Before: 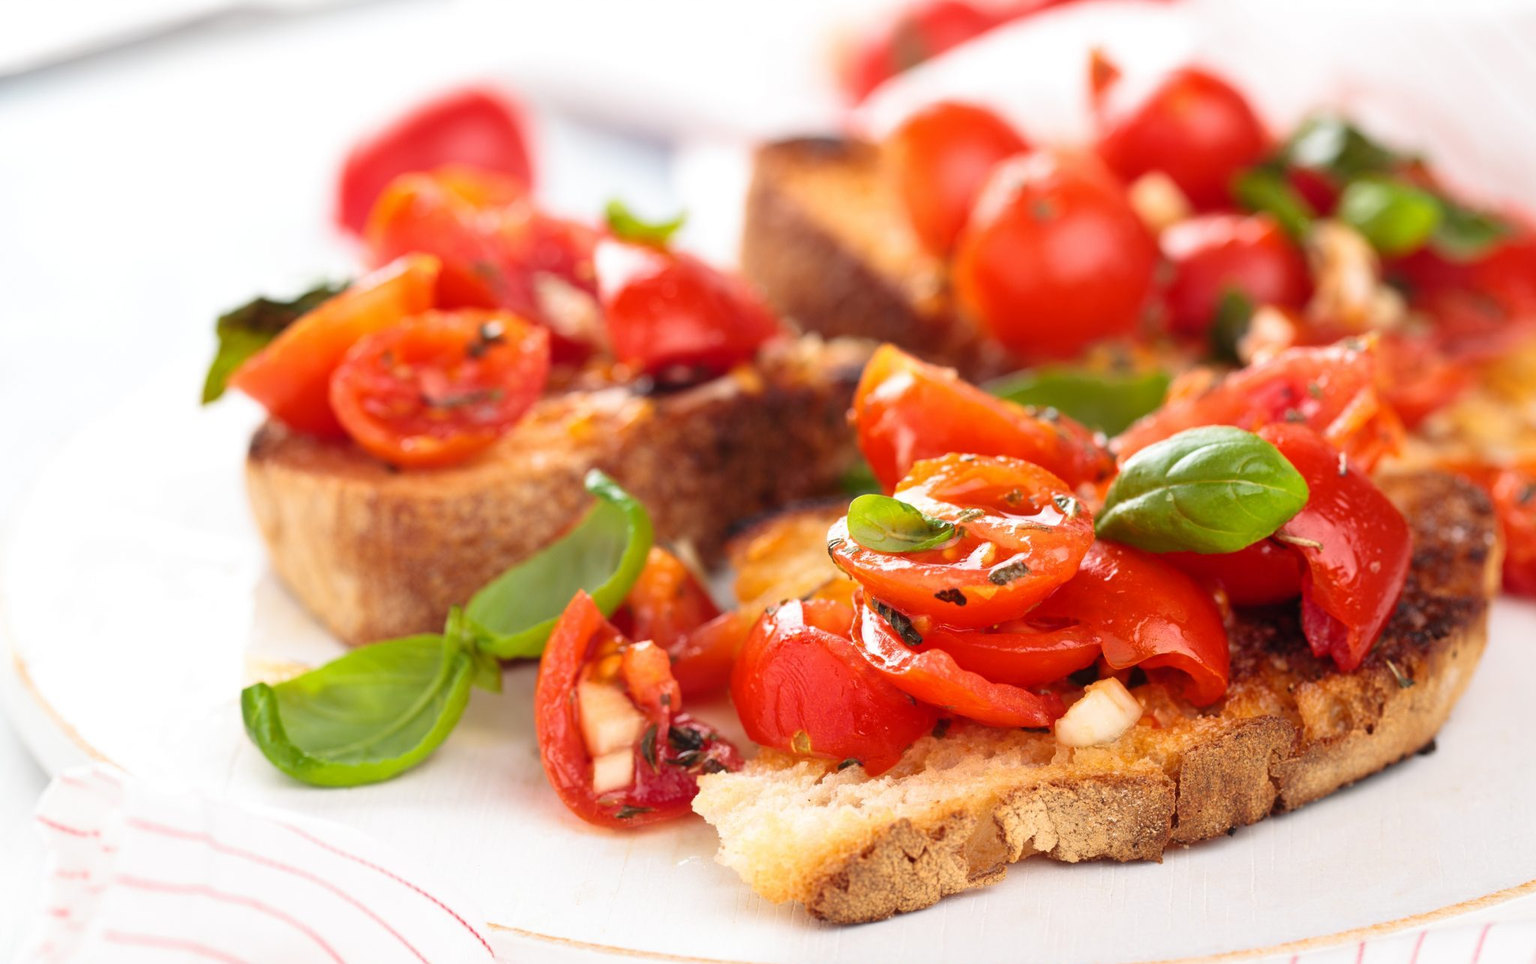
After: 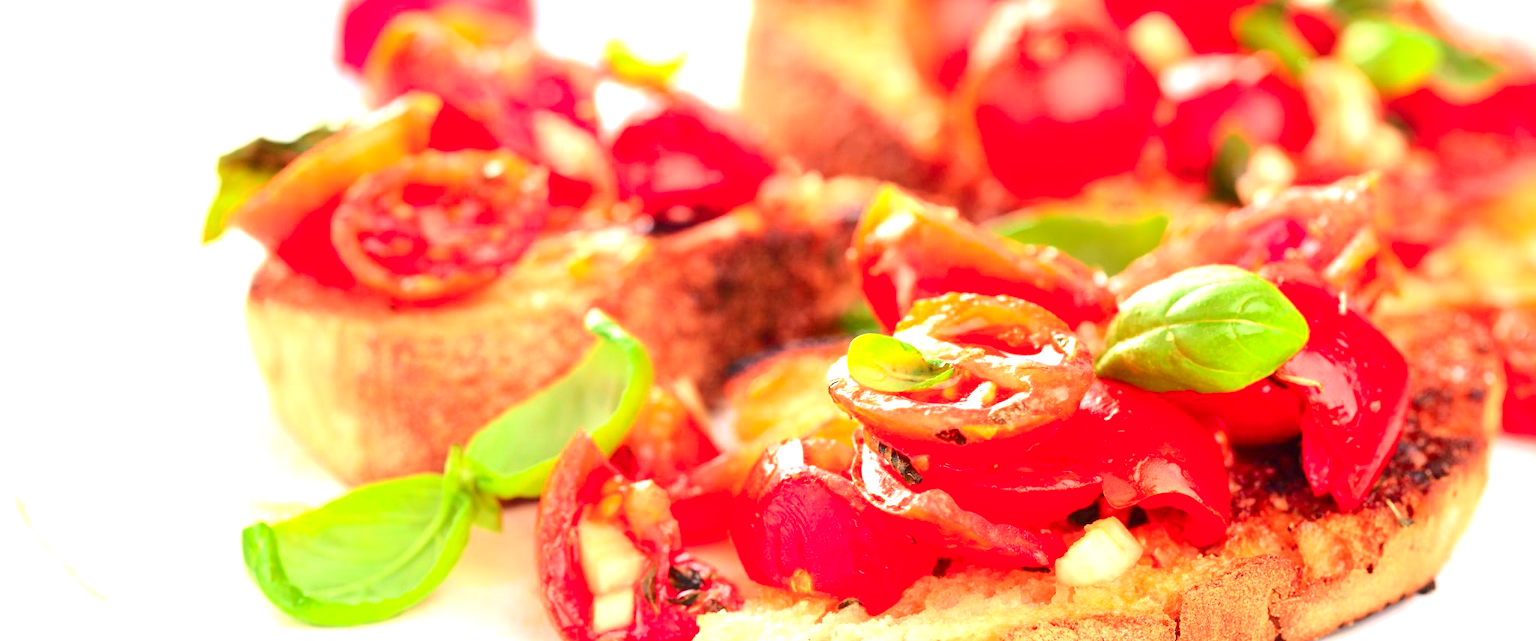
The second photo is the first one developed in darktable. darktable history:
crop: top 16.727%, bottom 16.727%
white balance: emerald 1
color correction: highlights a* 3.22, highlights b* 1.93, saturation 1.19
tone curve: curves: ch0 [(0, 0) (0.035, 0.017) (0.131, 0.108) (0.279, 0.279) (0.476, 0.554) (0.617, 0.693) (0.704, 0.77) (0.801, 0.854) (0.895, 0.927) (1, 0.976)]; ch1 [(0, 0) (0.318, 0.278) (0.444, 0.427) (0.493, 0.493) (0.537, 0.547) (0.594, 0.616) (0.746, 0.764) (1, 1)]; ch2 [(0, 0) (0.316, 0.292) (0.381, 0.37) (0.423, 0.448) (0.476, 0.482) (0.502, 0.498) (0.529, 0.532) (0.583, 0.608) (0.639, 0.657) (0.7, 0.7) (0.861, 0.808) (1, 0.951)], color space Lab, independent channels, preserve colors none
exposure: black level correction 0, exposure 1.3 EV, compensate highlight preservation false
